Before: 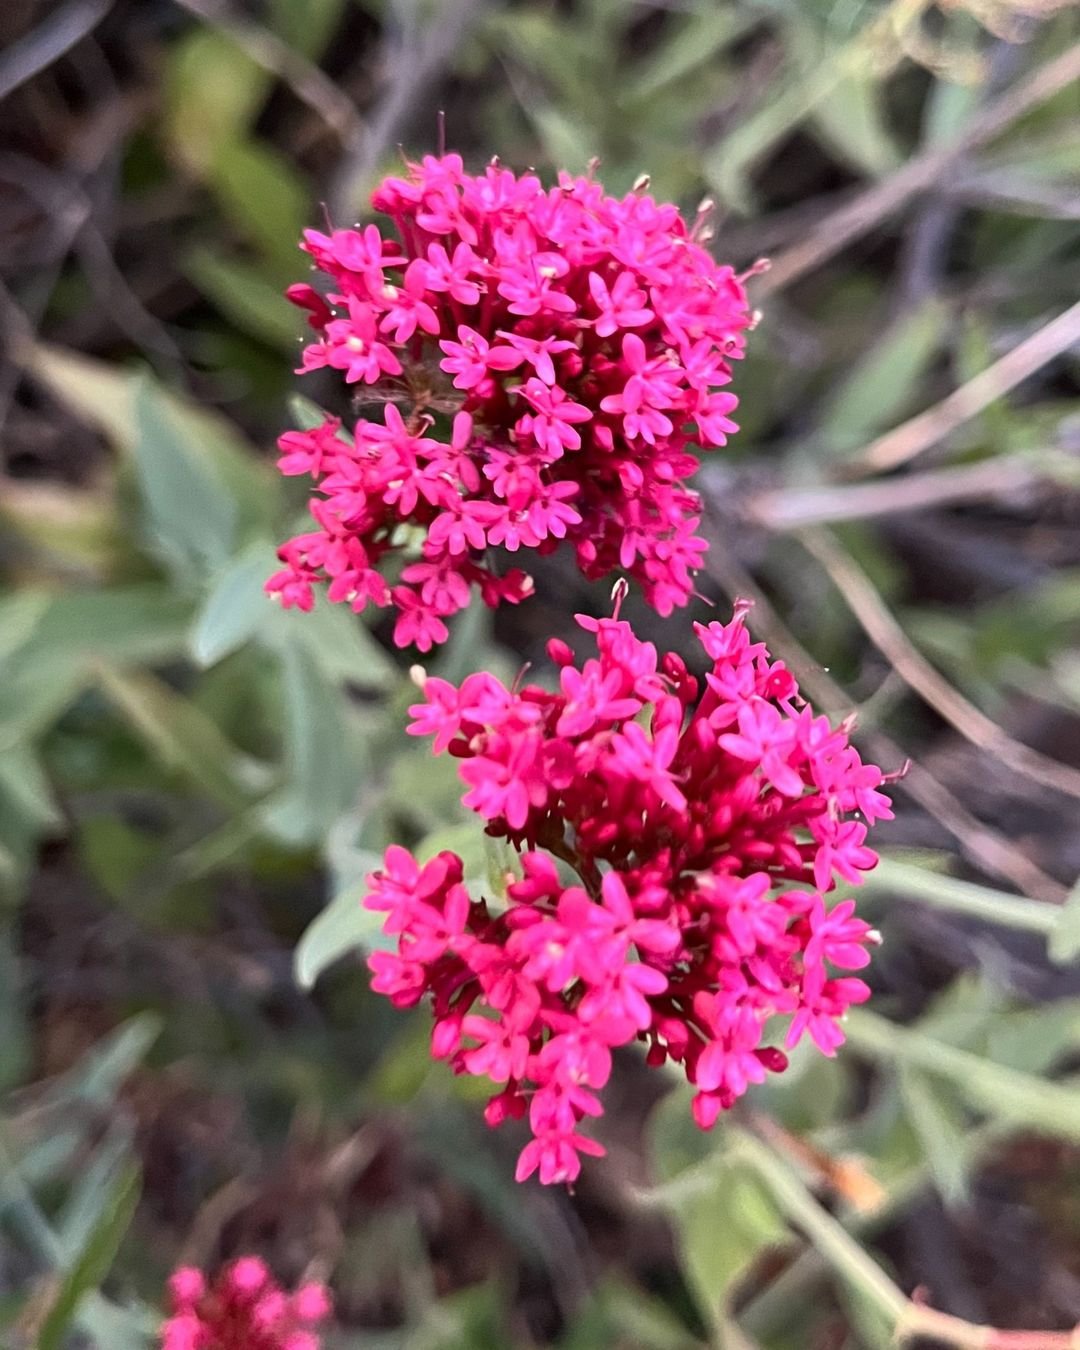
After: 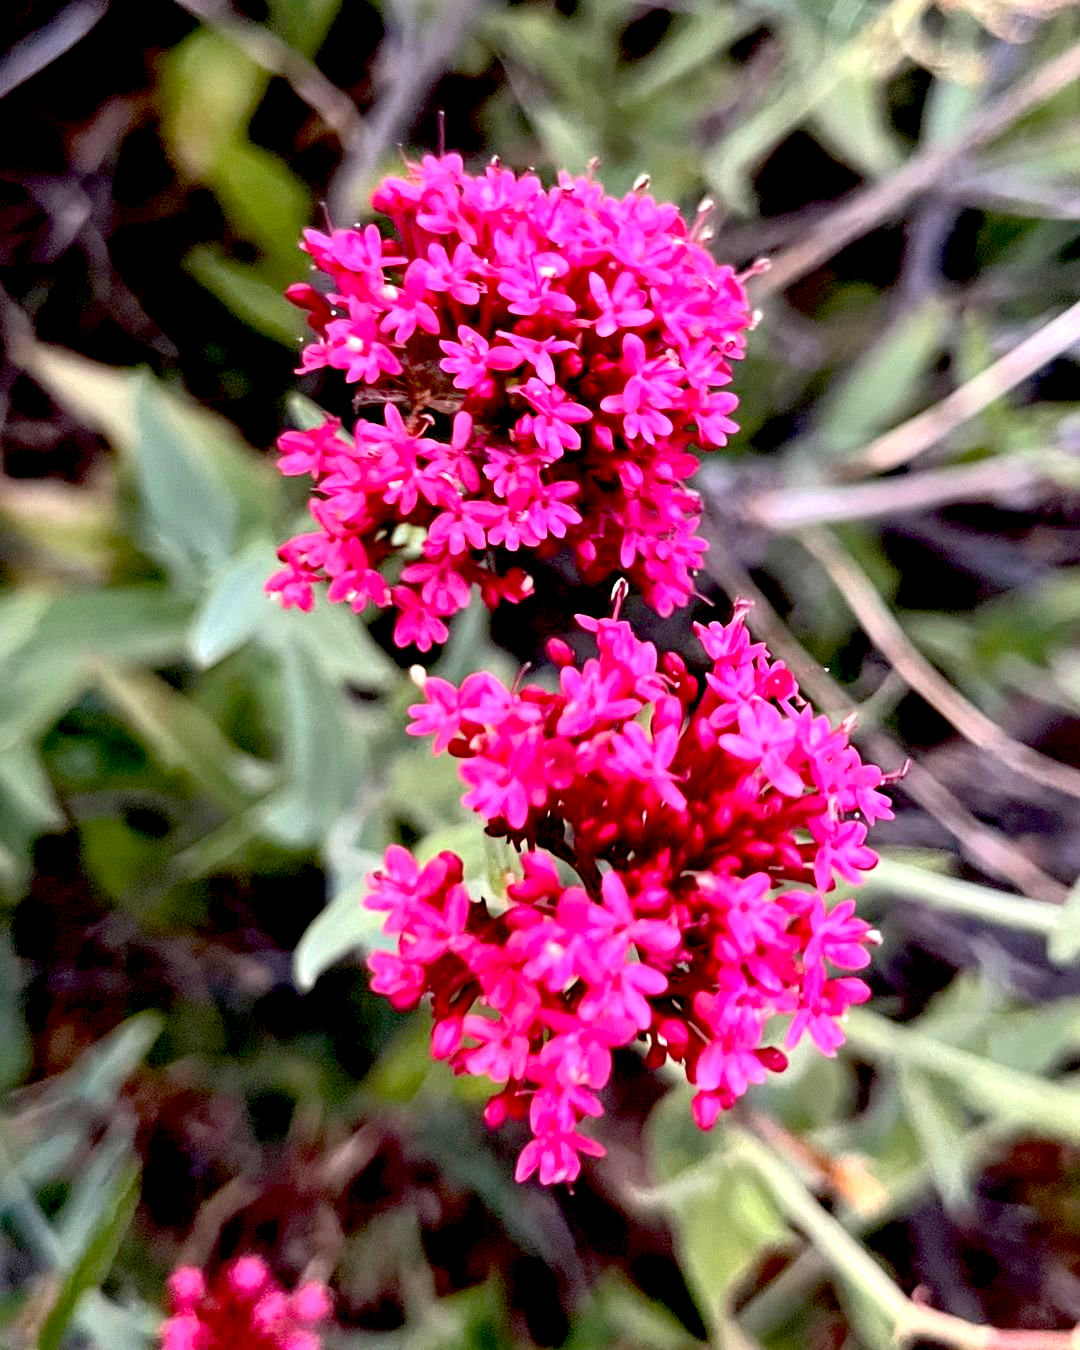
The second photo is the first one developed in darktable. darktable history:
exposure: black level correction 0.039, exposure 0.498 EV, compensate highlight preservation false
